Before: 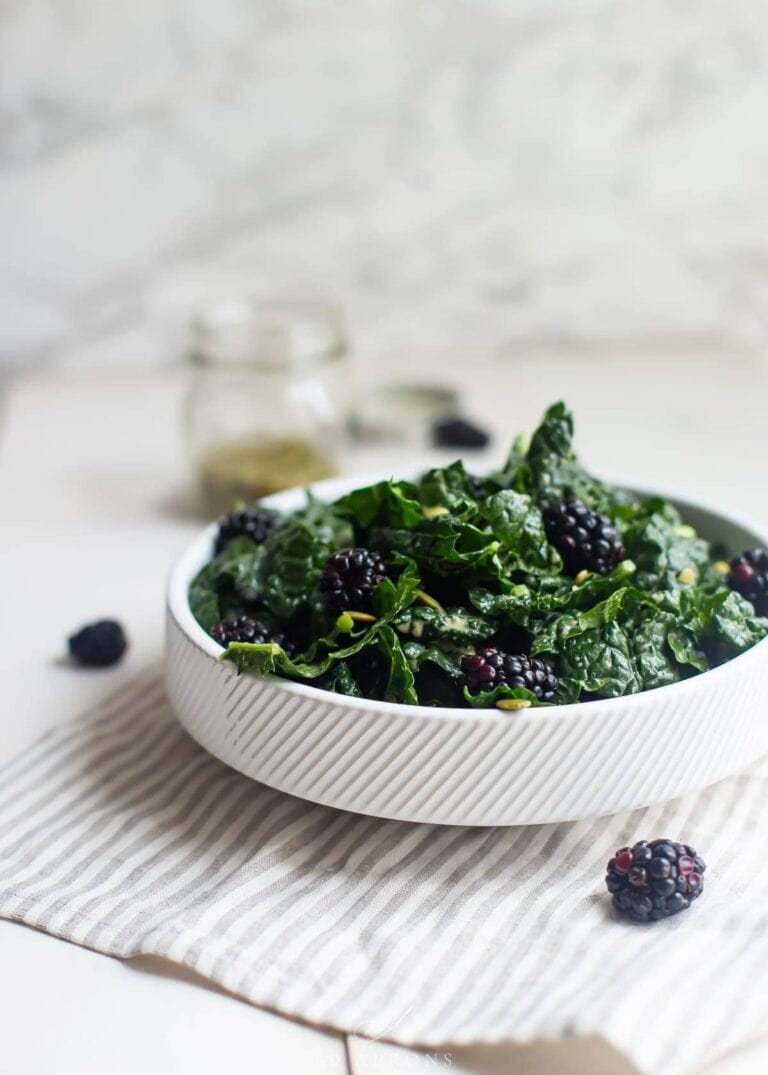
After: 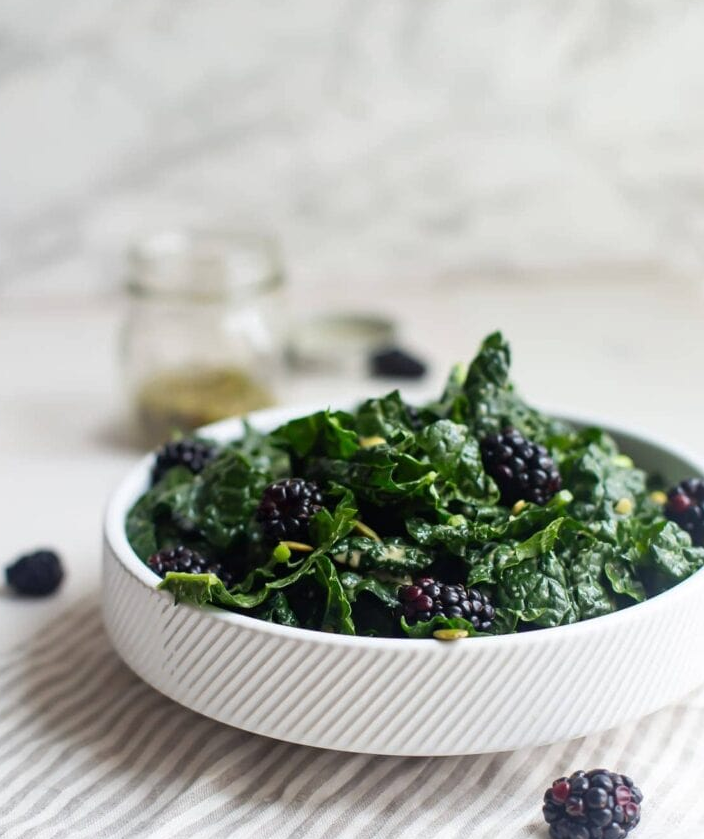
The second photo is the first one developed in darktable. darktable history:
tone equalizer: edges refinement/feathering 500, mask exposure compensation -1.57 EV, preserve details no
crop: left 8.223%, top 6.587%, bottom 15.356%
